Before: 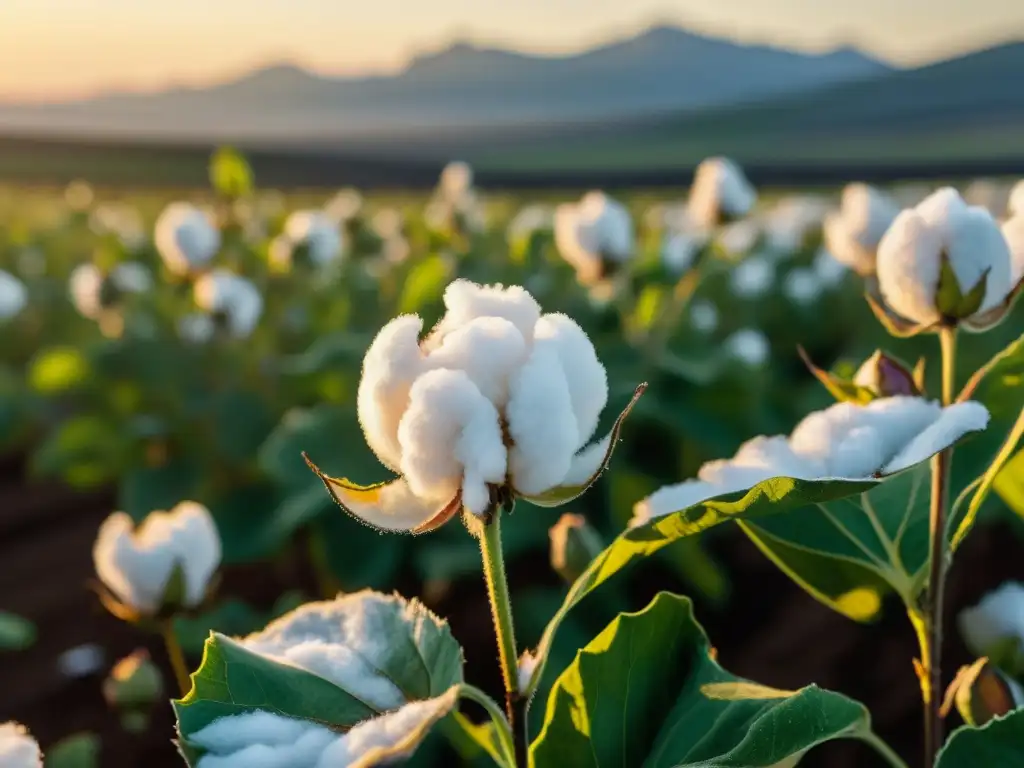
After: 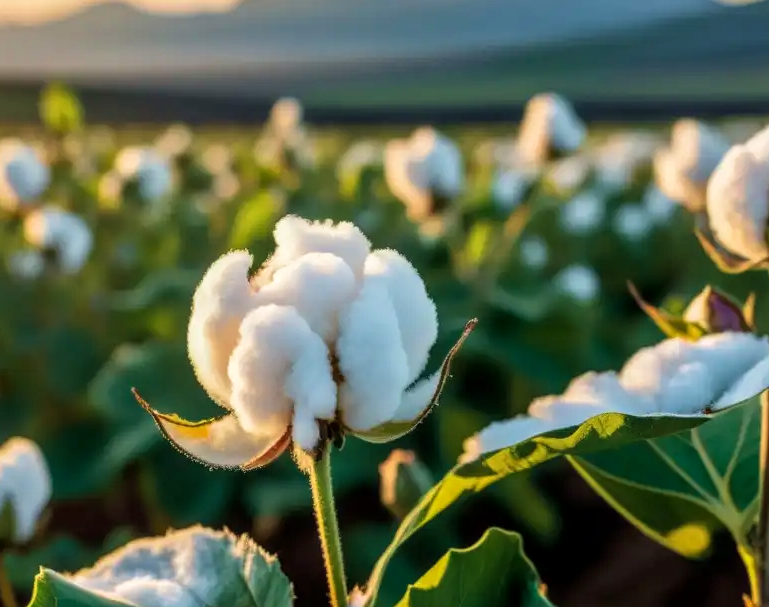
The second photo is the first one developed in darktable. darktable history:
local contrast: on, module defaults
crop: left 16.678%, top 8.426%, right 8.155%, bottom 12.511%
velvia: on, module defaults
